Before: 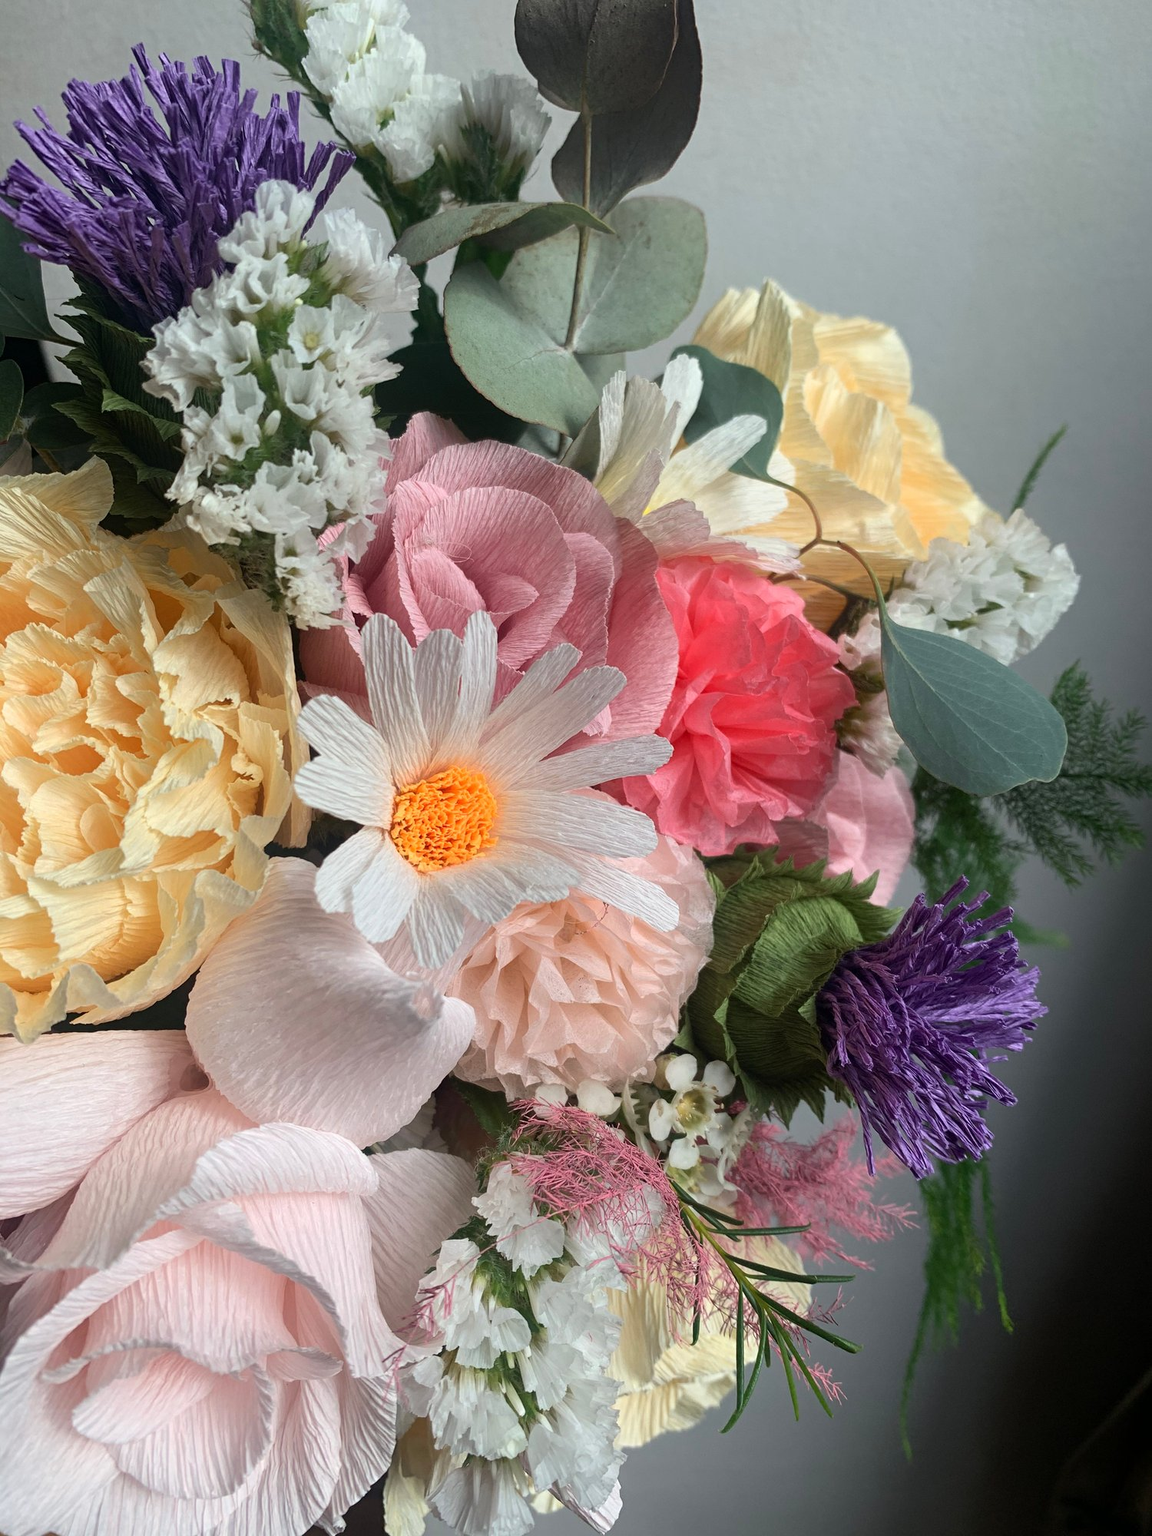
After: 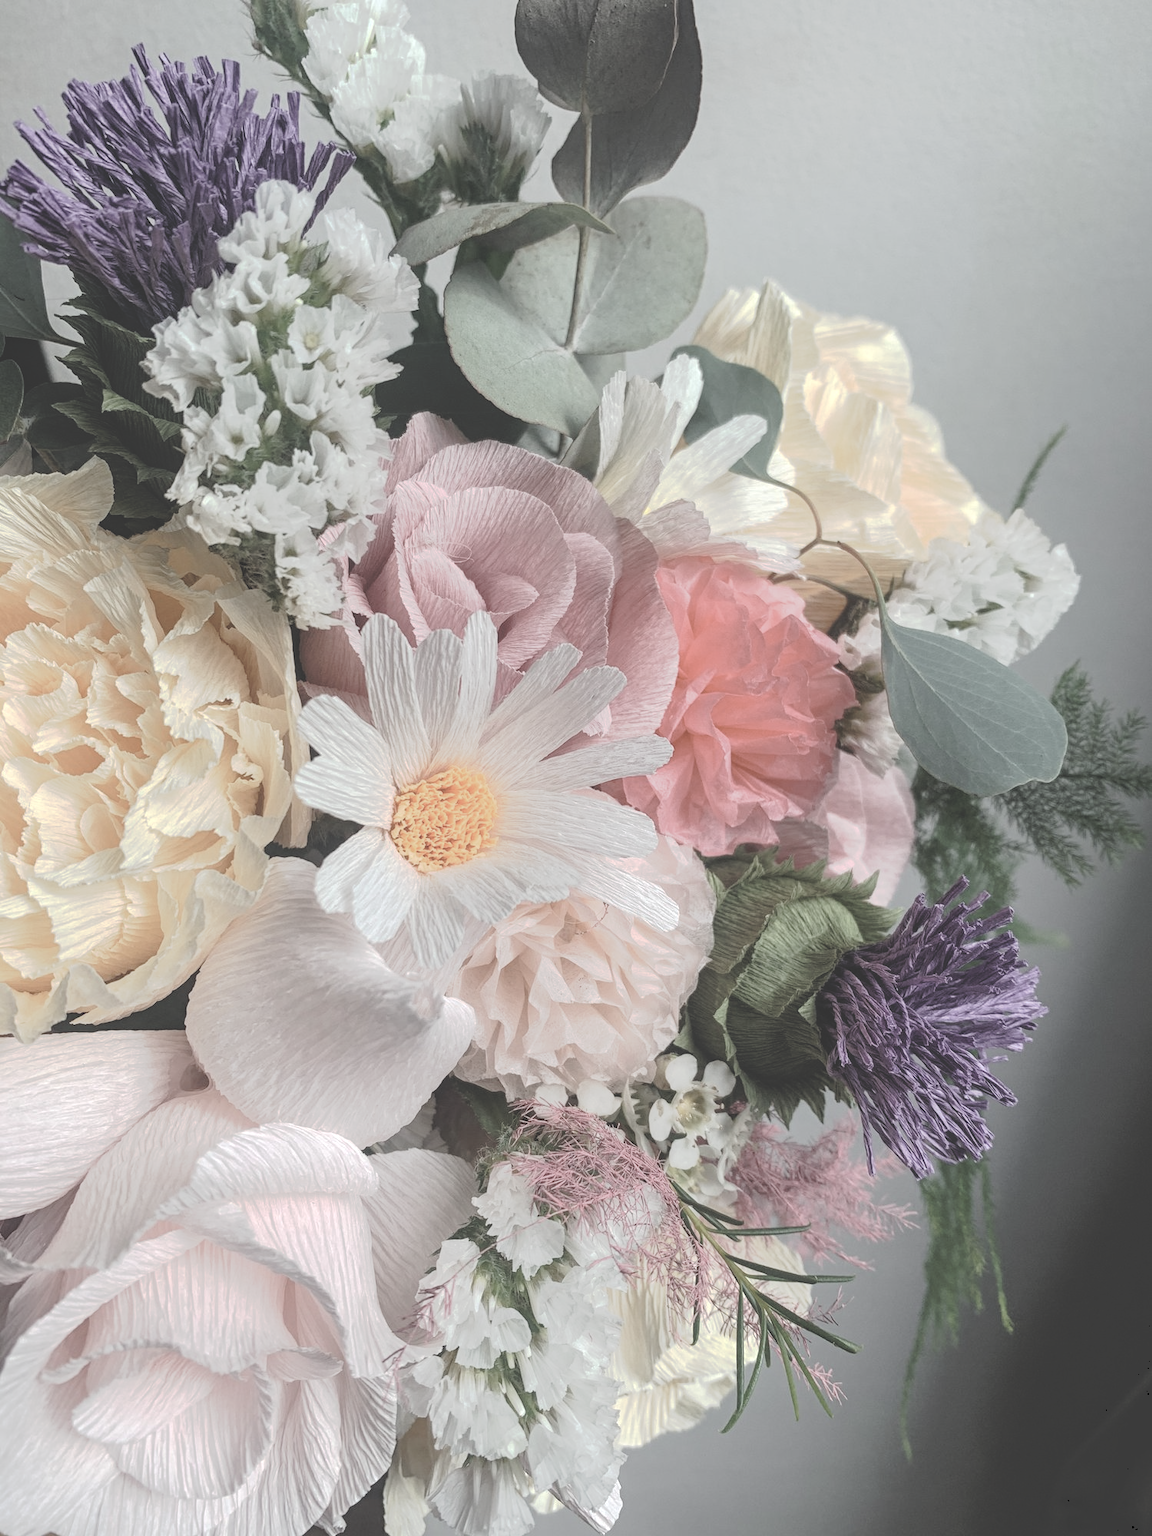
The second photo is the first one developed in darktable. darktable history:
contrast brightness saturation: brightness 0.189, saturation -0.484
tone curve: curves: ch0 [(0, 0) (0.003, 0.264) (0.011, 0.264) (0.025, 0.265) (0.044, 0.269) (0.069, 0.273) (0.1, 0.28) (0.136, 0.292) (0.177, 0.309) (0.224, 0.336) (0.277, 0.371) (0.335, 0.412) (0.399, 0.469) (0.468, 0.533) (0.543, 0.595) (0.623, 0.66) (0.709, 0.73) (0.801, 0.8) (0.898, 0.854) (1, 1)], preserve colors none
local contrast: detail 130%
